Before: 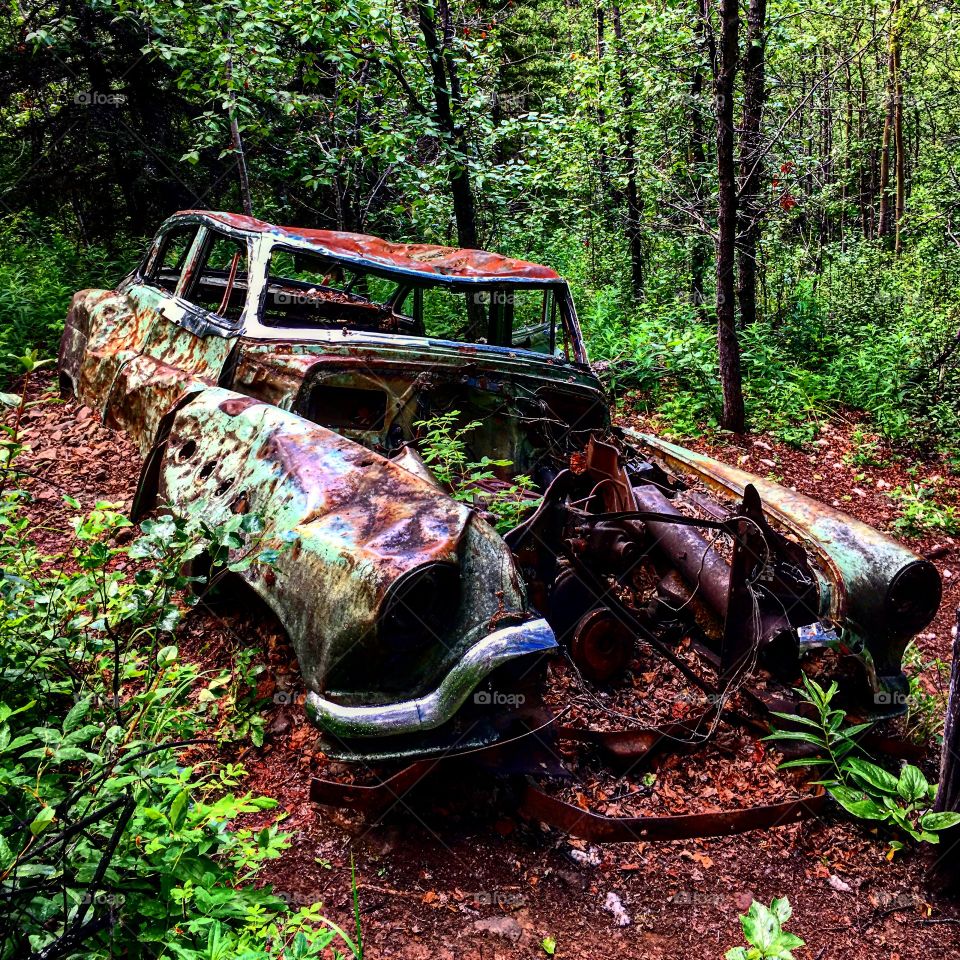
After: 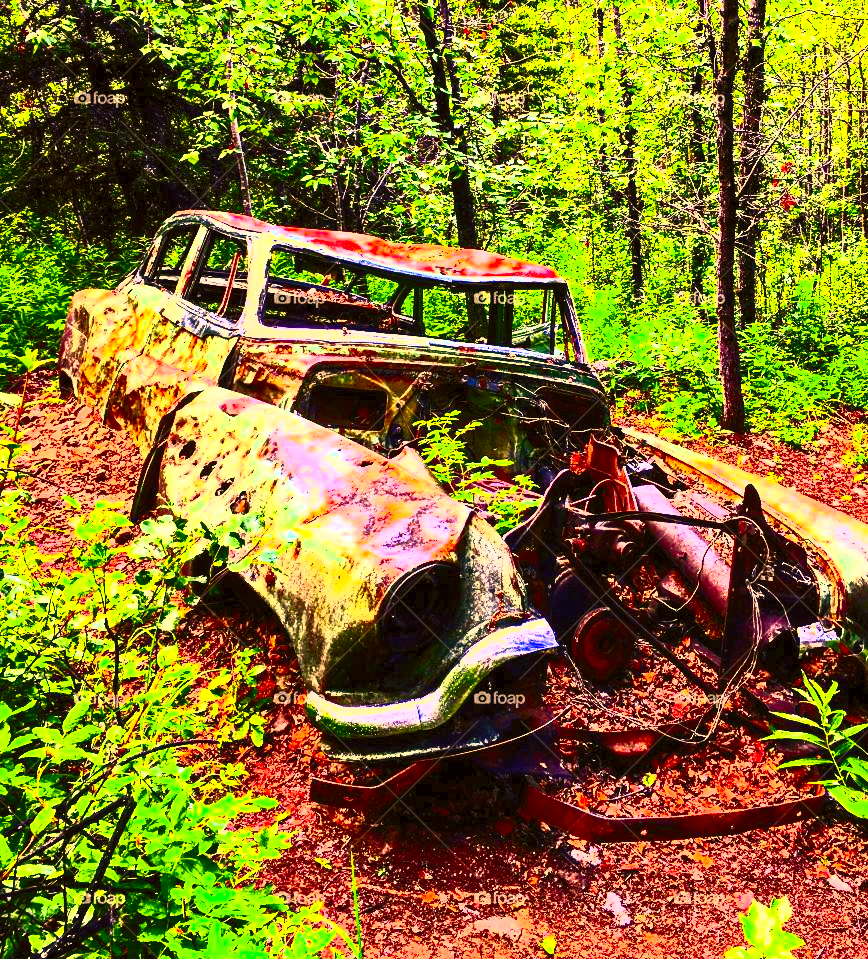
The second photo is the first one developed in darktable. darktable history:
color correction: highlights a* 18.23, highlights b* 35.57, shadows a* 0.98, shadows b* 6.35, saturation 1.02
crop: right 9.49%, bottom 0.042%
contrast brightness saturation: contrast 0.831, brightness 0.597, saturation 0.6
color zones: curves: ch0 [(0.25, 0.5) (0.423, 0.5) (0.443, 0.5) (0.521, 0.756) (0.568, 0.5) (0.576, 0.5) (0.75, 0.5)]; ch1 [(0.25, 0.5) (0.423, 0.5) (0.443, 0.5) (0.539, 0.873) (0.624, 0.565) (0.631, 0.5) (0.75, 0.5)], mix -123.84%
exposure: exposure 1.23 EV, compensate highlight preservation false
